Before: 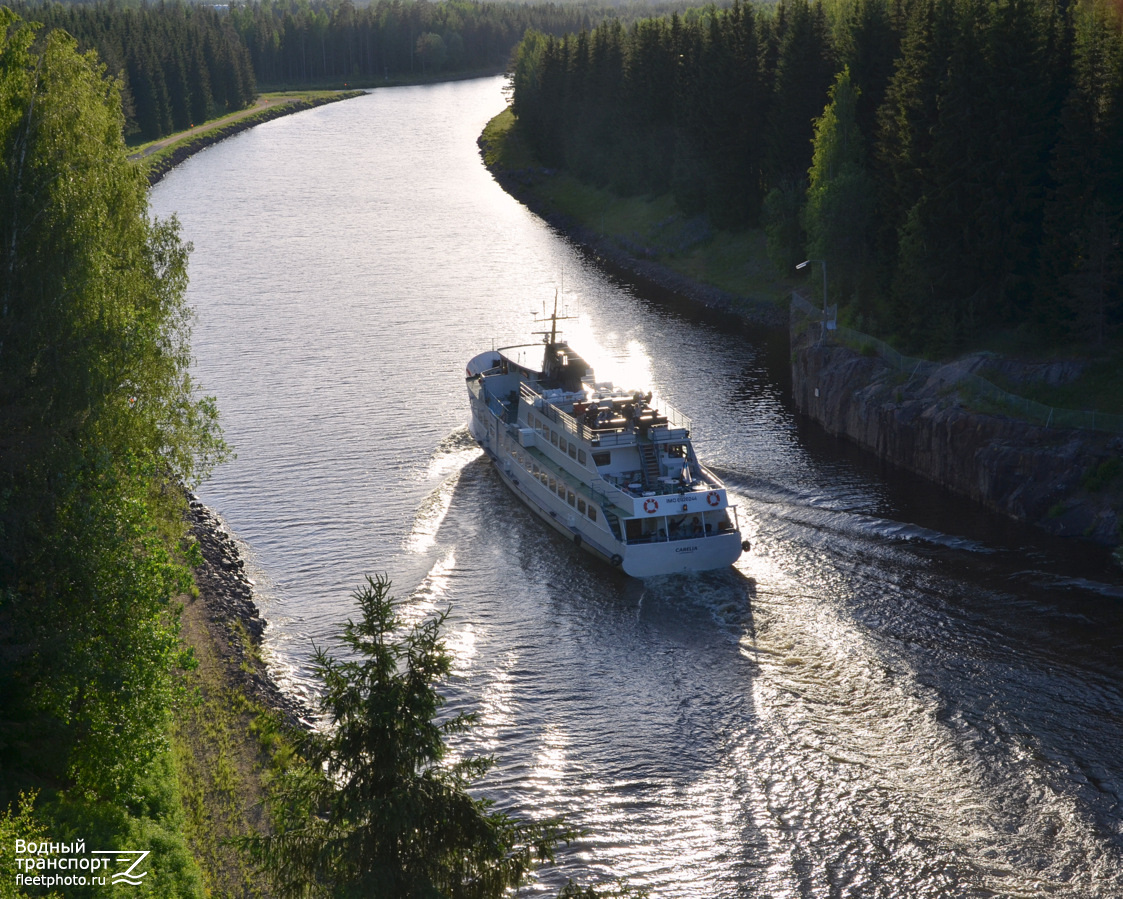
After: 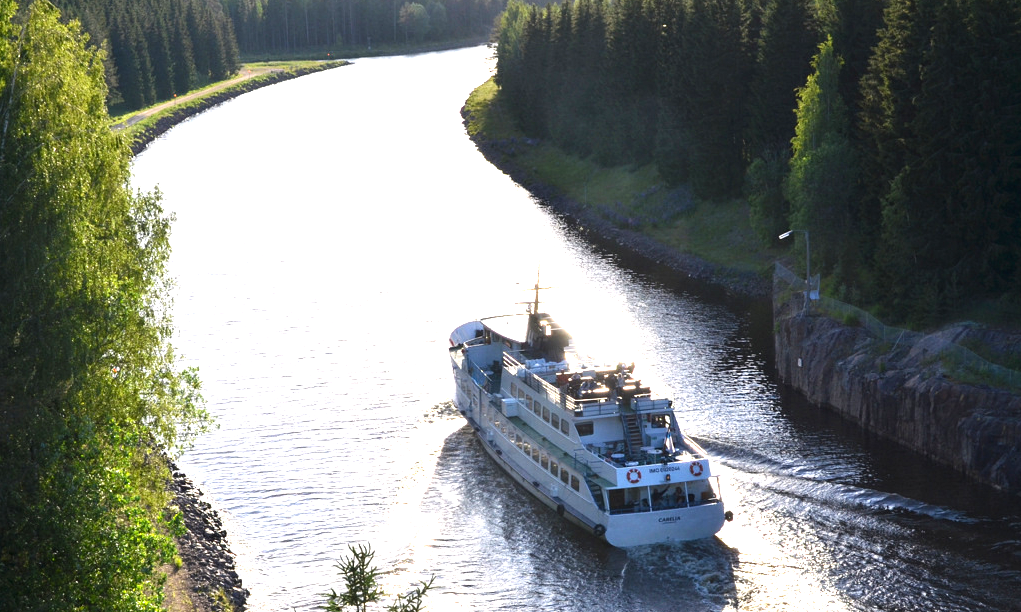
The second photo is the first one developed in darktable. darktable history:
crop: left 1.526%, top 3.414%, right 7.557%, bottom 28.45%
levels: levels [0.012, 0.367, 0.697]
exposure: exposure 0.216 EV, compensate highlight preservation false
